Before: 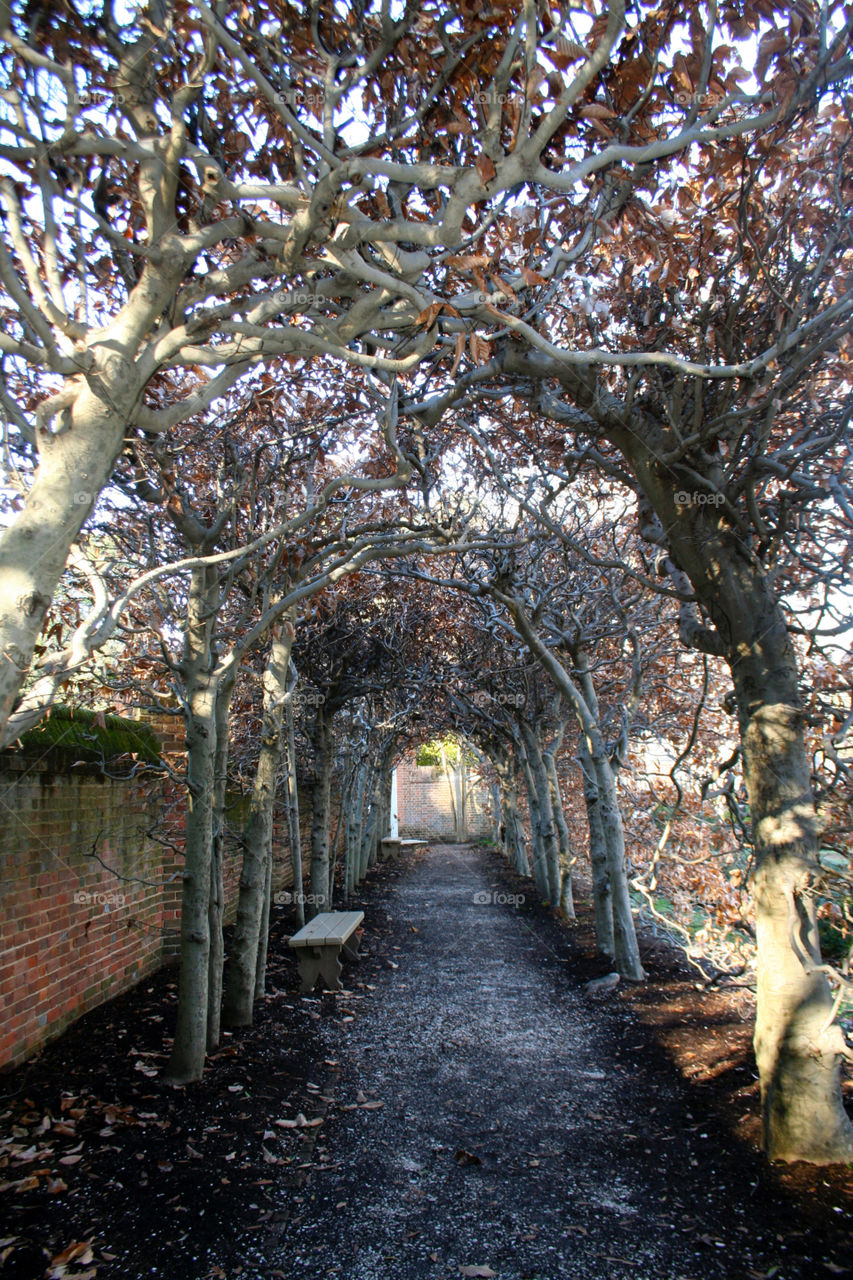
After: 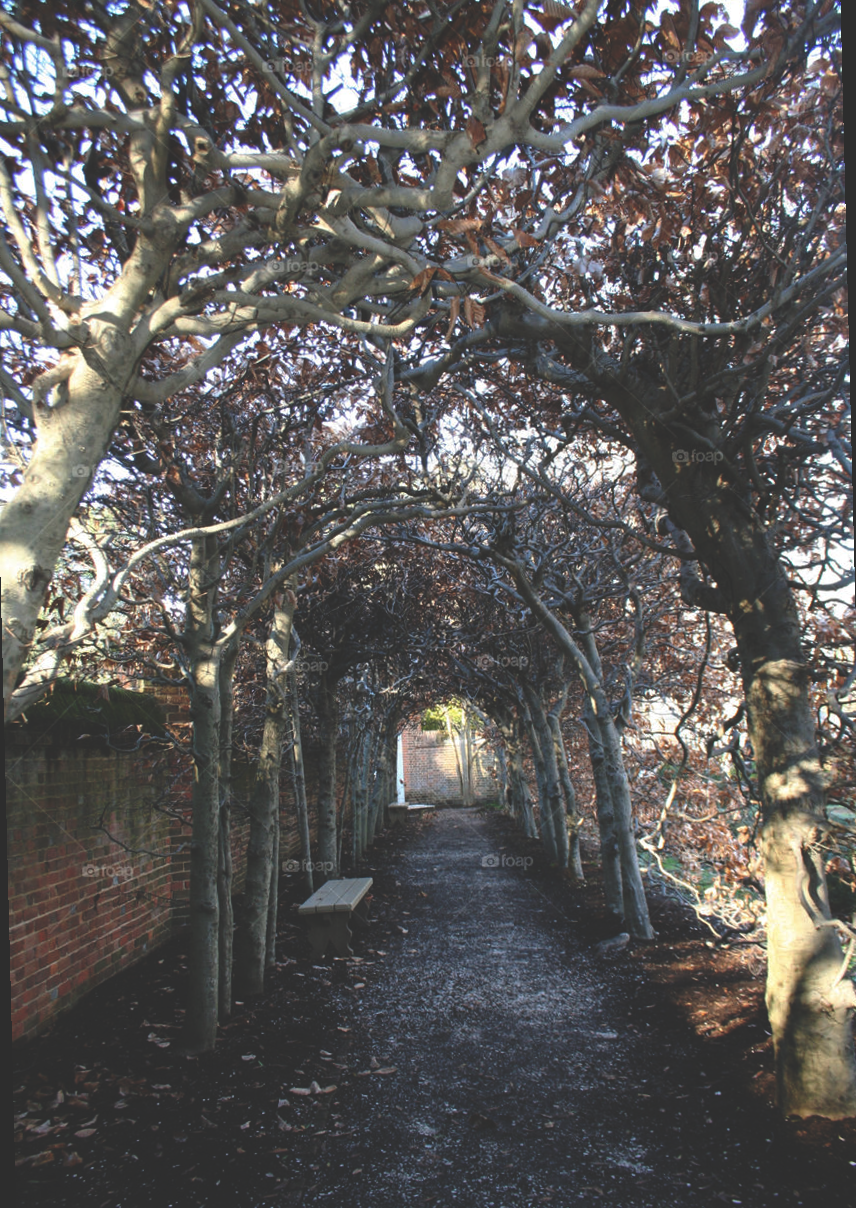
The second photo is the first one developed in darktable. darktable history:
rotate and perspective: rotation -1.42°, crop left 0.016, crop right 0.984, crop top 0.035, crop bottom 0.965
contrast brightness saturation: saturation -0.17
rgb curve: curves: ch0 [(0, 0.186) (0.314, 0.284) (0.775, 0.708) (1, 1)], compensate middle gray true, preserve colors none
